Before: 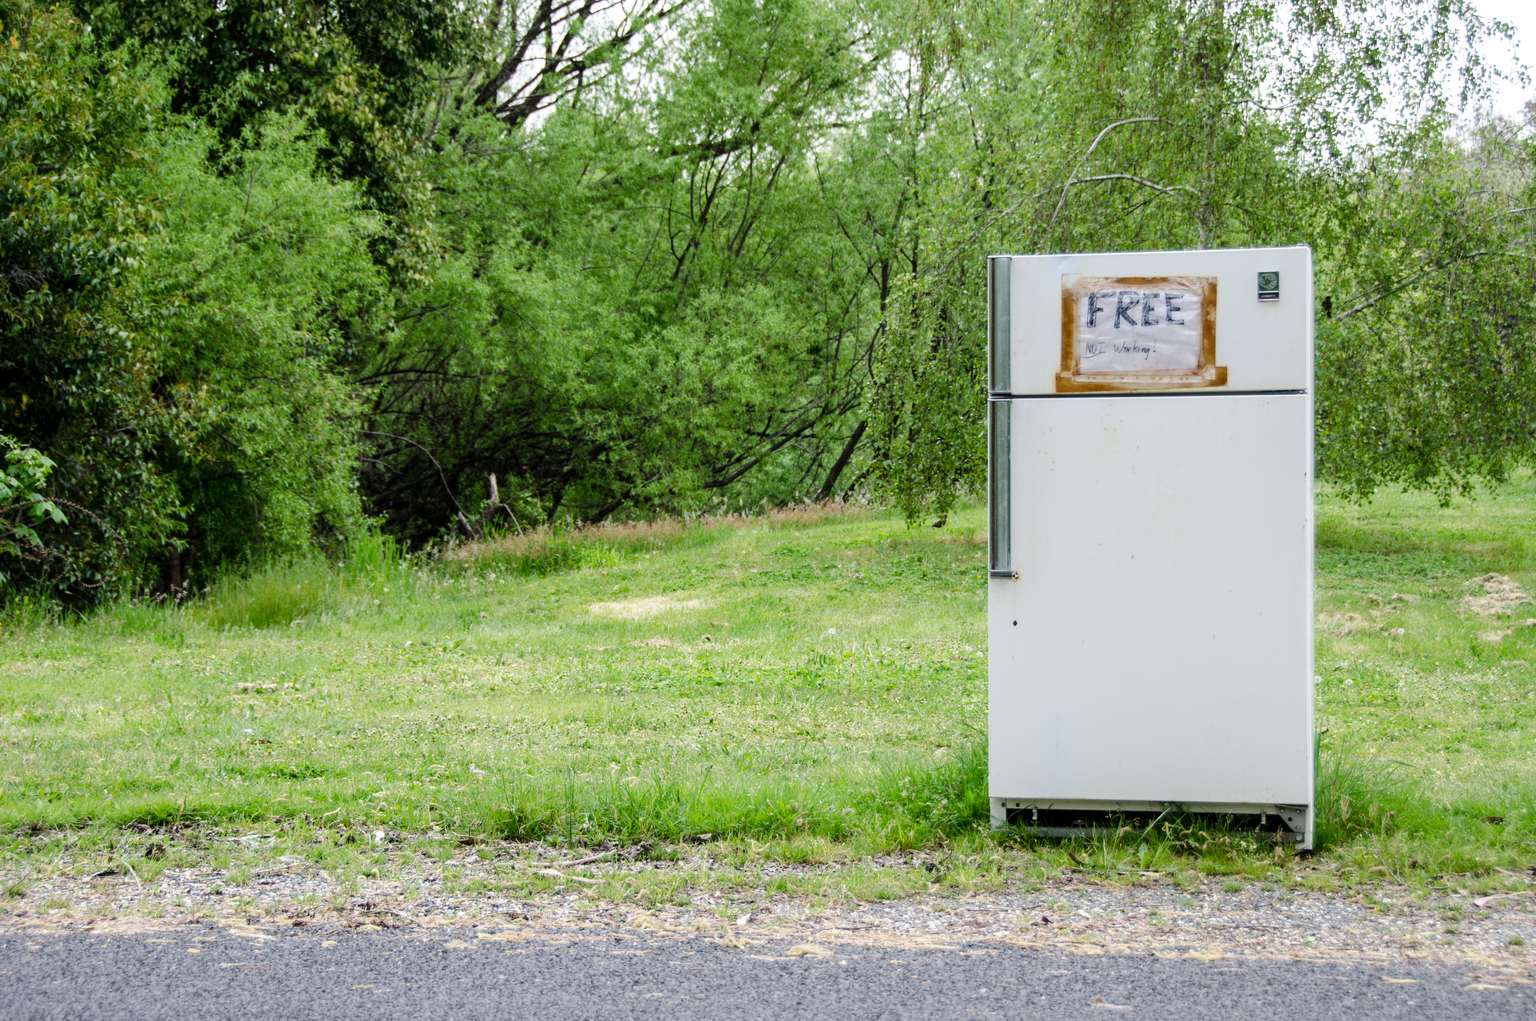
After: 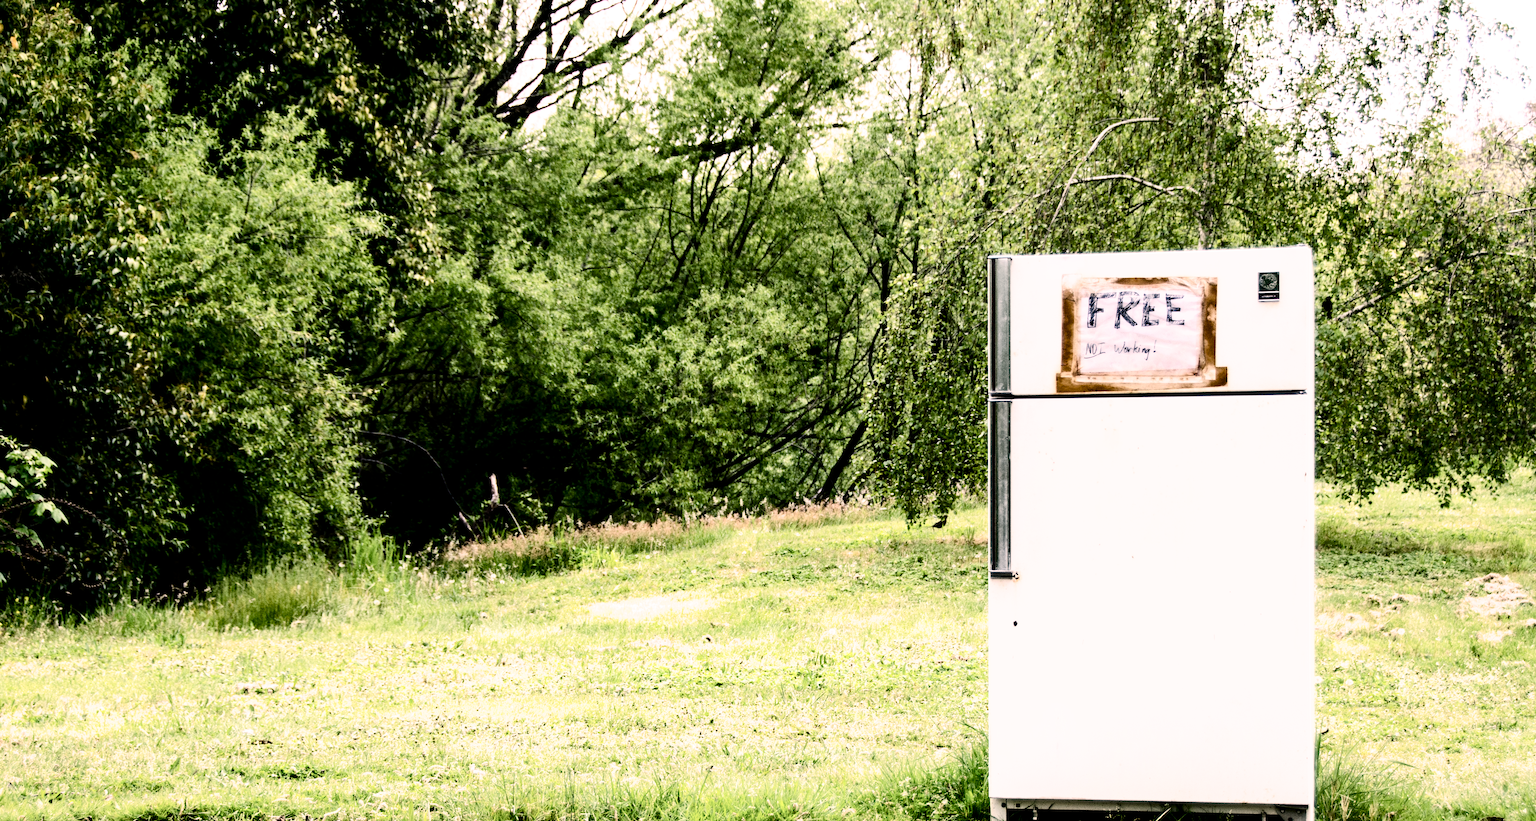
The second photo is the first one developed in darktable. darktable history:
contrast brightness saturation: contrast 0.286
color correction: highlights b* 0.028
color balance rgb: power › hue 60.9°, highlights gain › chroma 4.389%, highlights gain › hue 33.99°, linear chroma grading › shadows -2.485%, linear chroma grading › highlights -14.436%, linear chroma grading › global chroma -9.567%, linear chroma grading › mid-tones -10.363%, perceptual saturation grading › global saturation 19.598%, global vibrance 20%
filmic rgb: black relative exposure -8.18 EV, white relative exposure 2.24 EV, hardness 7.08, latitude 85.54%, contrast 1.696, highlights saturation mix -3.6%, shadows ↔ highlights balance -2.14%
crop: bottom 19.53%
